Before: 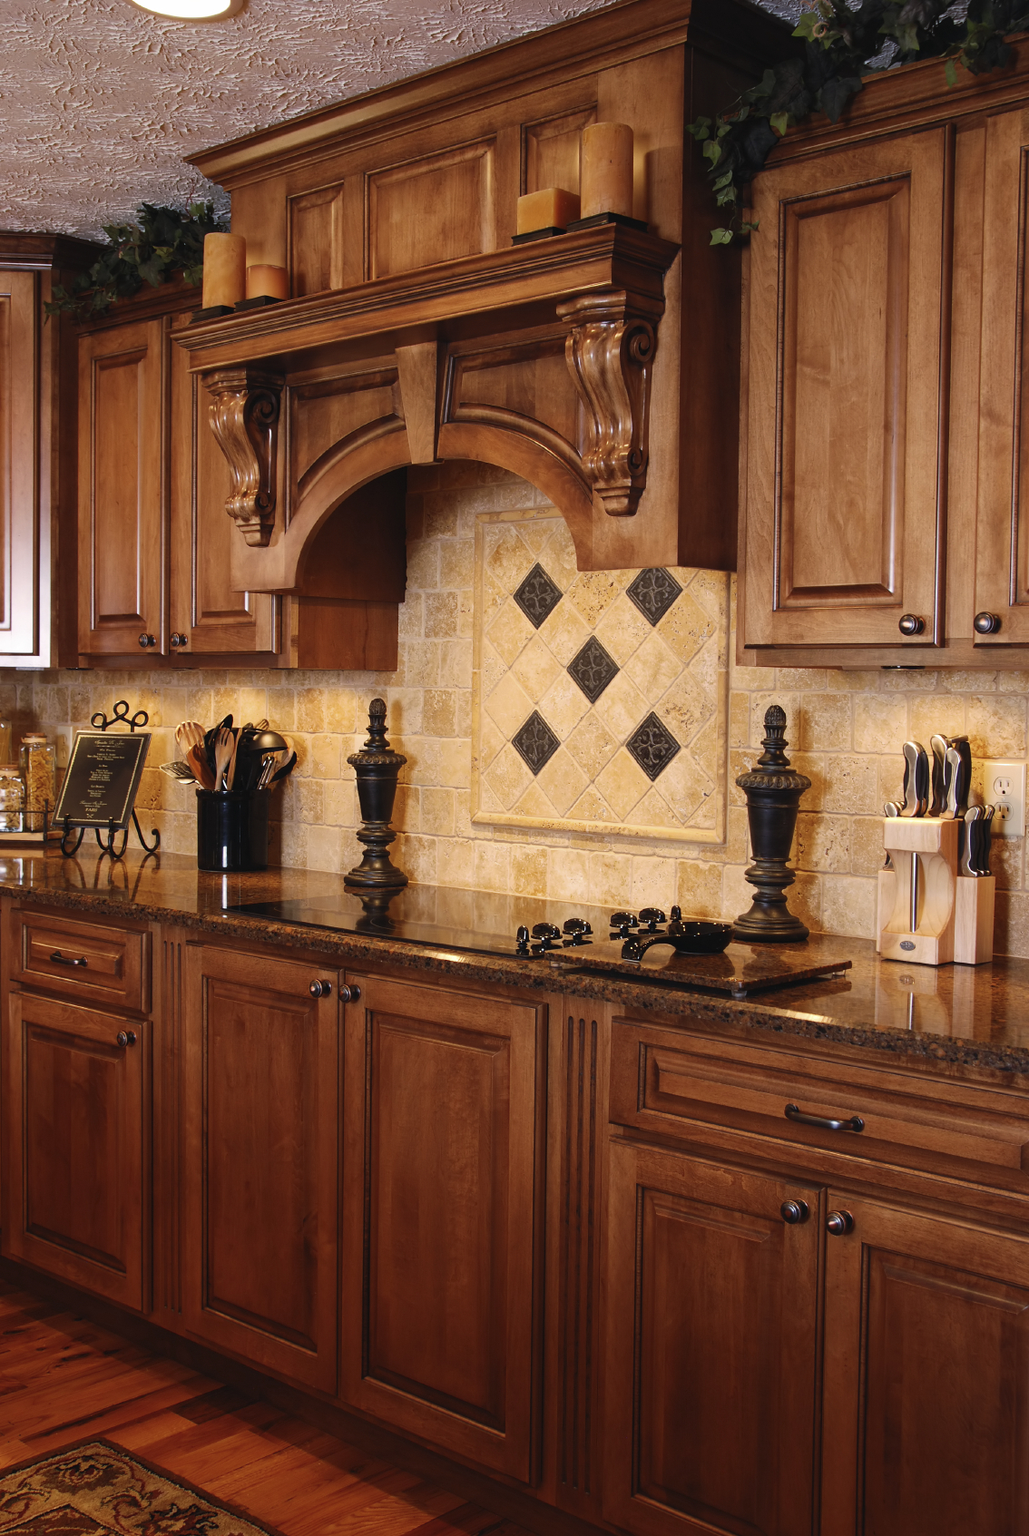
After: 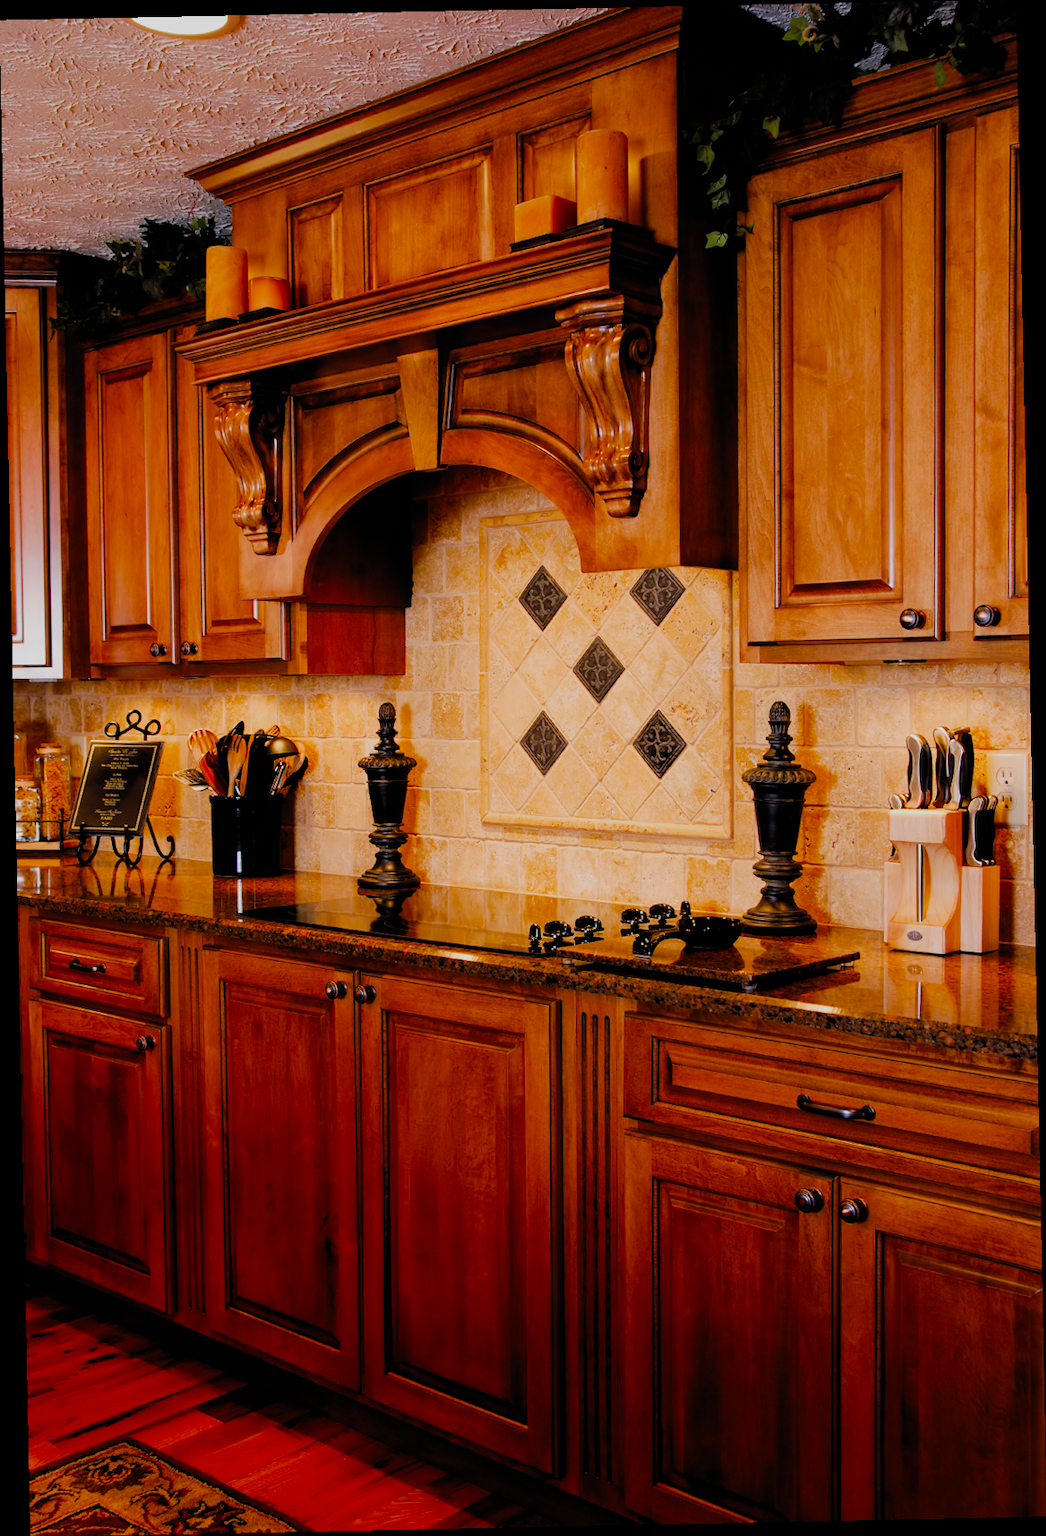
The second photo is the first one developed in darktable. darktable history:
exposure: exposure 0.29 EV, compensate highlight preservation false
filmic rgb: black relative exposure -4.4 EV, white relative exposure 5 EV, threshold 3 EV, hardness 2.23, latitude 40.06%, contrast 1.15, highlights saturation mix 10%, shadows ↔ highlights balance 1.04%, preserve chrominance RGB euclidean norm (legacy), color science v4 (2020), enable highlight reconstruction true
rotate and perspective: rotation -1.17°, automatic cropping off
